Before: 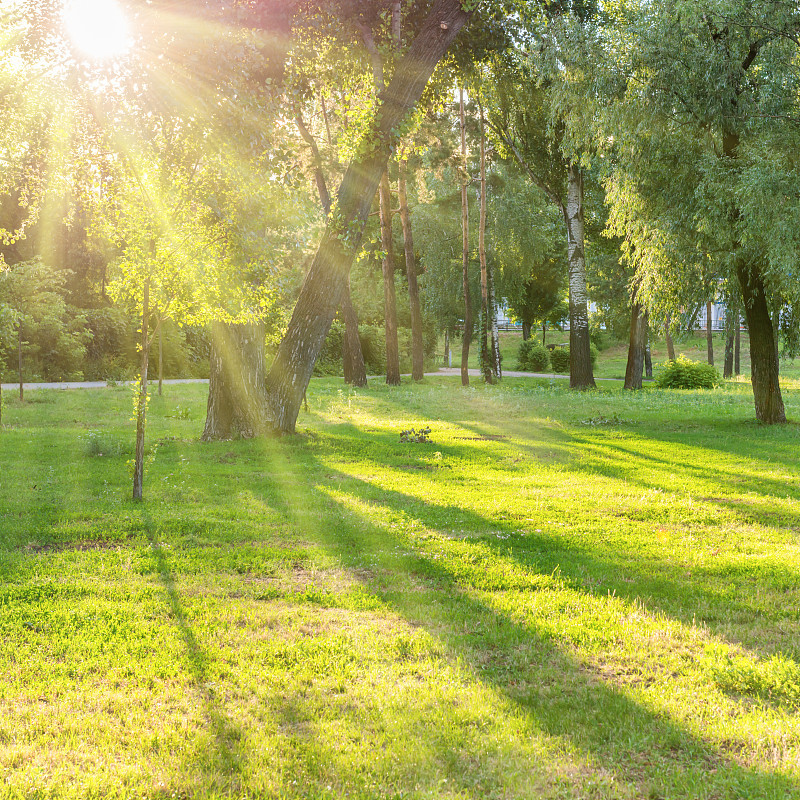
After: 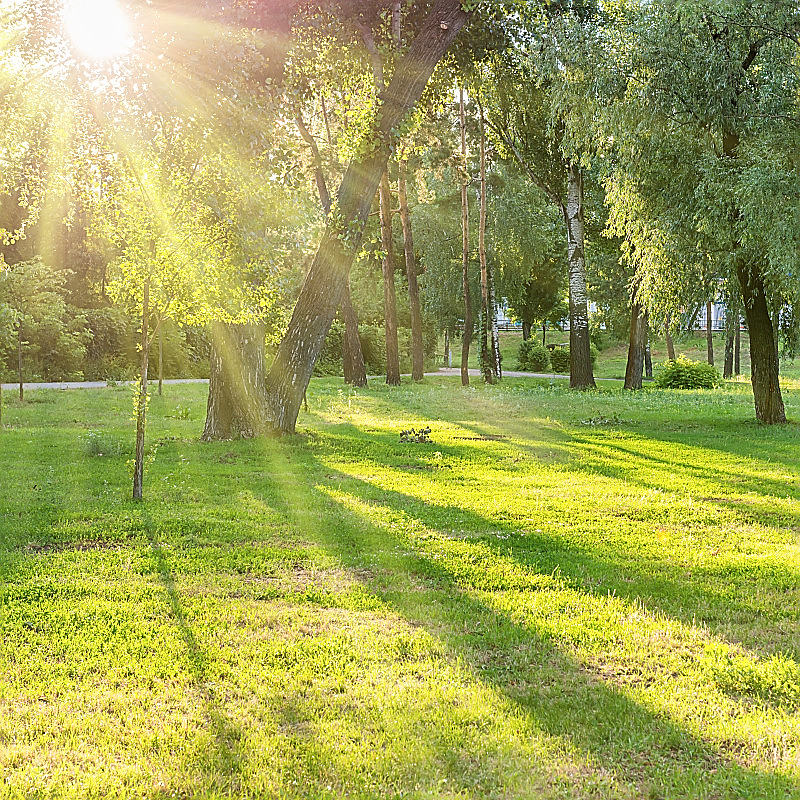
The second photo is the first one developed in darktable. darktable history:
sharpen: radius 1.372, amount 1.242, threshold 0.792
